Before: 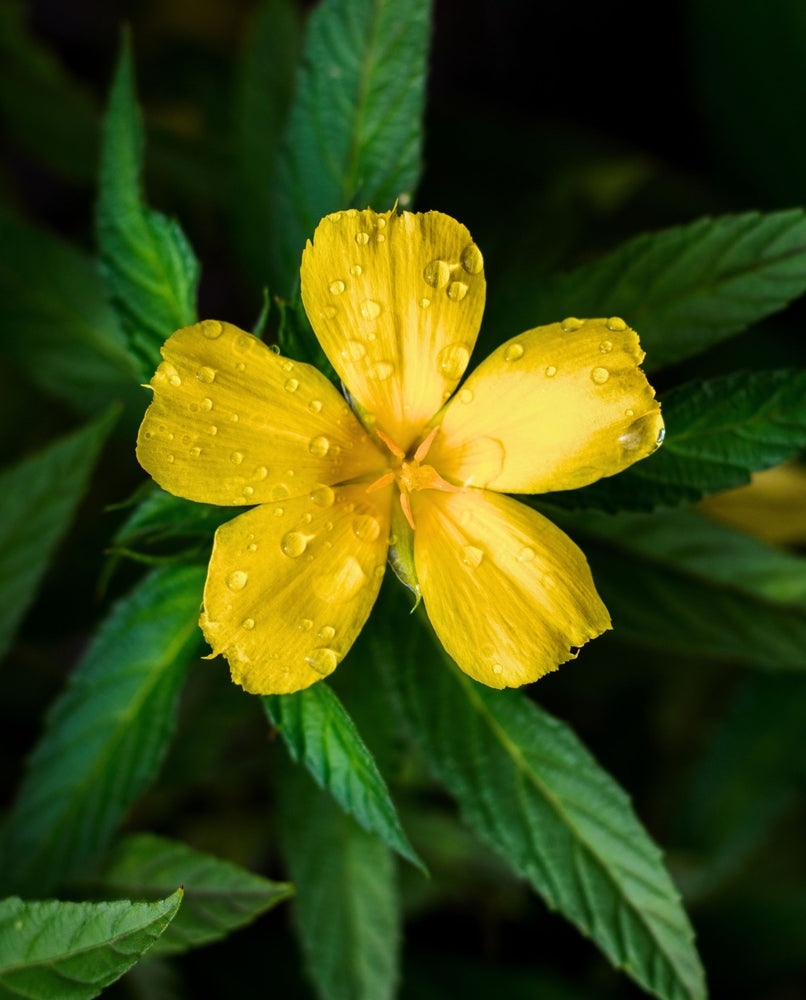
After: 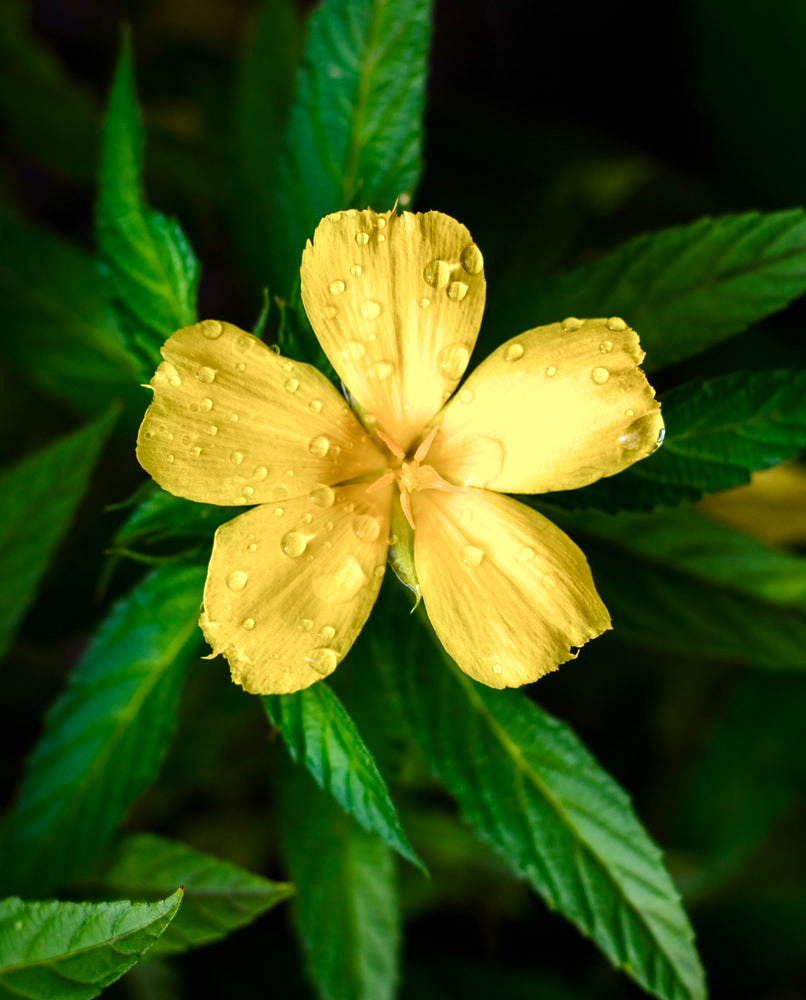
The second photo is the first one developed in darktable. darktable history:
color balance rgb: perceptual saturation grading › global saturation 20%, perceptual saturation grading › highlights -49.221%, perceptual saturation grading › shadows 24.751%, perceptual brilliance grading › global brilliance 9.715%, global vibrance 20%
